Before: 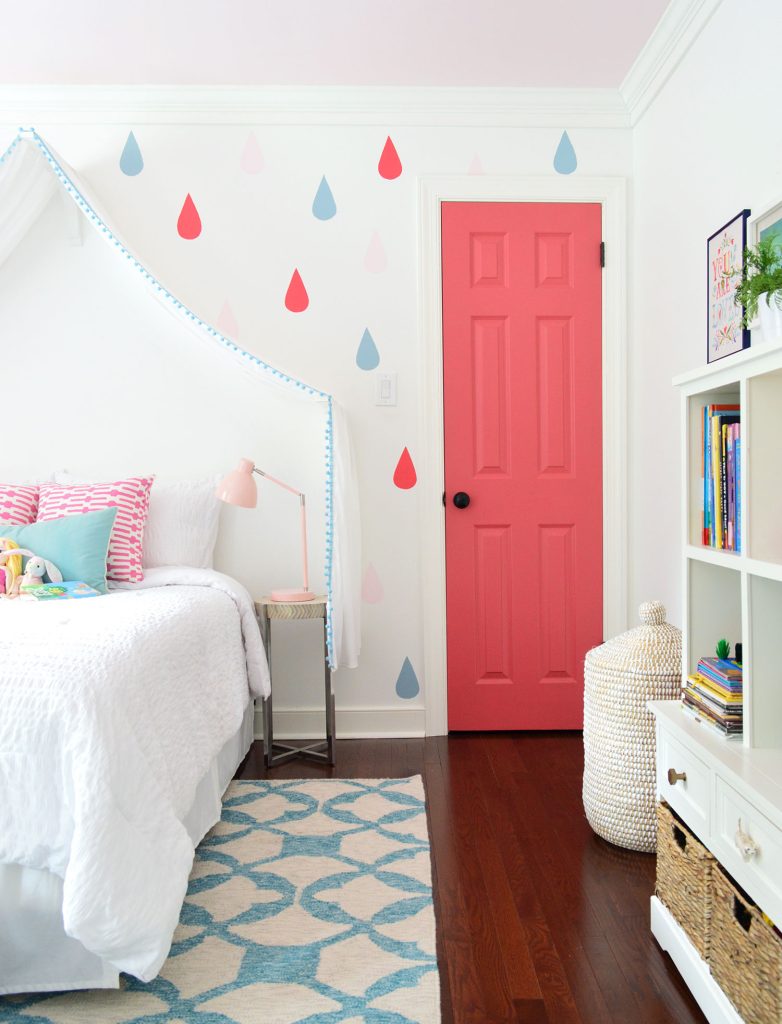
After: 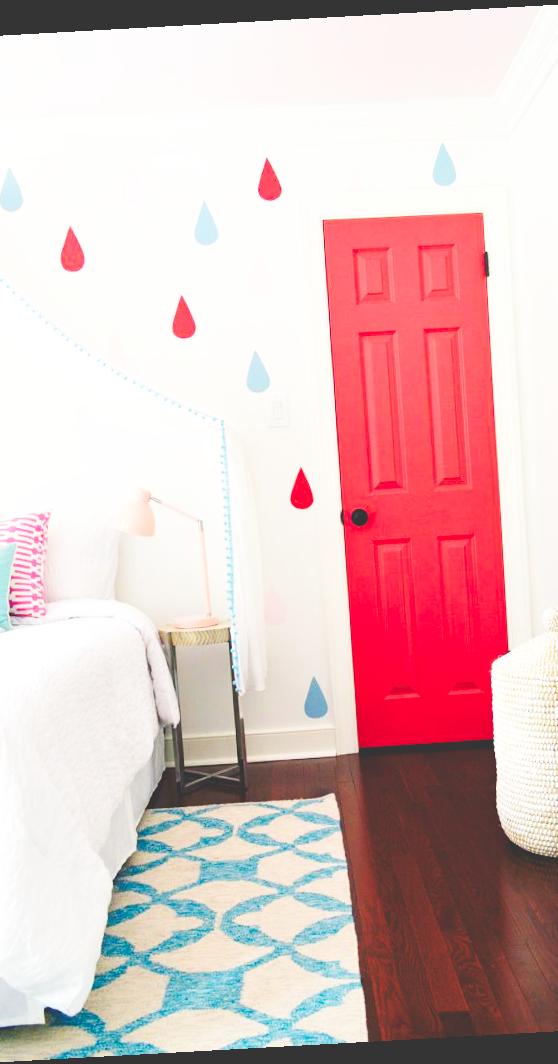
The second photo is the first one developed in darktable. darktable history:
haze removal: compatibility mode true, adaptive false
white balance: red 0.98, blue 1.034
color balance rgb: shadows lift › chroma 3%, shadows lift › hue 240.84°, highlights gain › chroma 3%, highlights gain › hue 73.2°, global offset › luminance -0.5%, perceptual saturation grading › global saturation 20%, perceptual saturation grading › highlights -25%, perceptual saturation grading › shadows 50%, global vibrance 25.26%
crop and rotate: left 15.446%, right 17.836%
base curve: curves: ch0 [(0, 0.003) (0.001, 0.002) (0.006, 0.004) (0.02, 0.022) (0.048, 0.086) (0.094, 0.234) (0.162, 0.431) (0.258, 0.629) (0.385, 0.8) (0.548, 0.918) (0.751, 0.988) (1, 1)], preserve colors none
rgb curve: curves: ch0 [(0, 0.186) (0.314, 0.284) (0.775, 0.708) (1, 1)], compensate middle gray true, preserve colors none
rotate and perspective: rotation -3.18°, automatic cropping off
